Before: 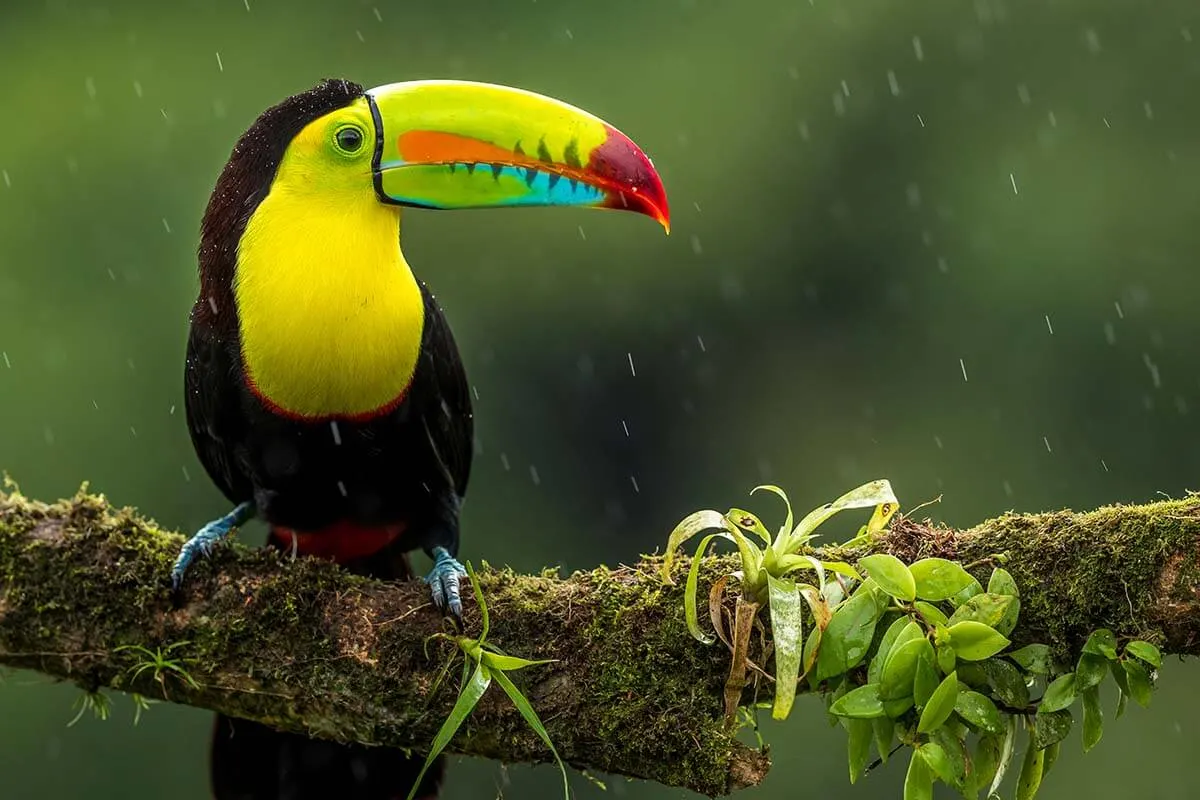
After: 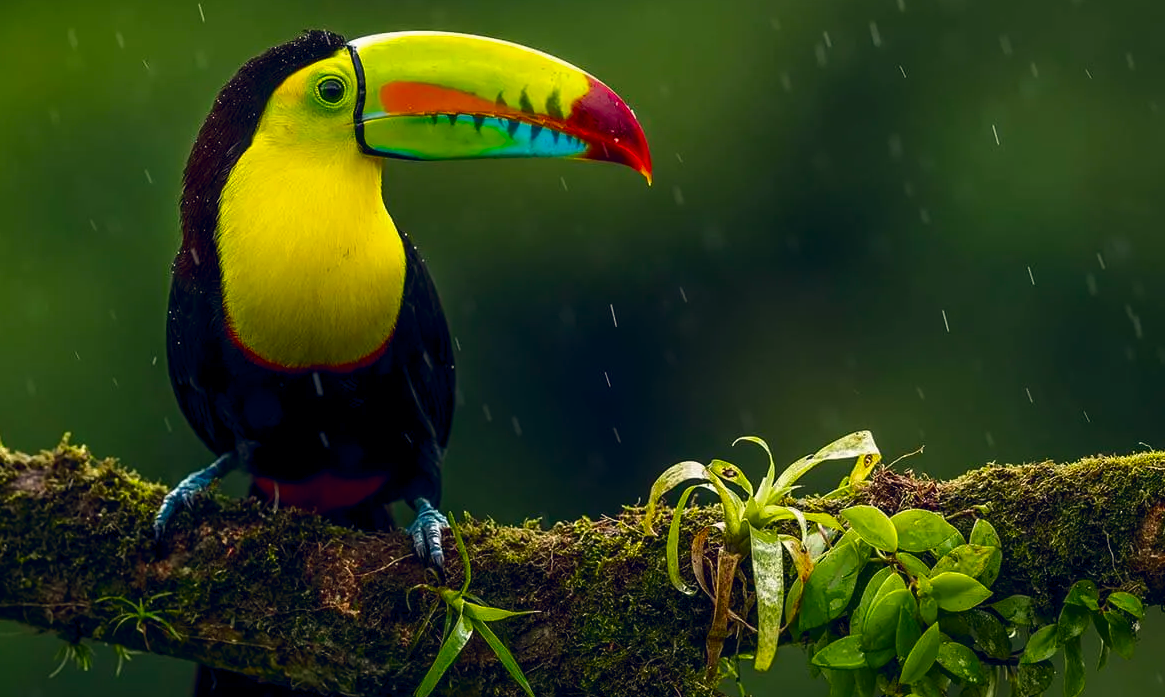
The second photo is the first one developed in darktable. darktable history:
contrast brightness saturation: brightness -0.2, saturation 0.08
color balance rgb: shadows lift › hue 87.51°, highlights gain › chroma 1.35%, highlights gain › hue 55.1°, global offset › chroma 0.13%, global offset › hue 253.66°, perceptual saturation grading › global saturation 16.38%
crop: left 1.507%, top 6.147%, right 1.379%, bottom 6.637%
white balance: red 0.982, blue 1.018
